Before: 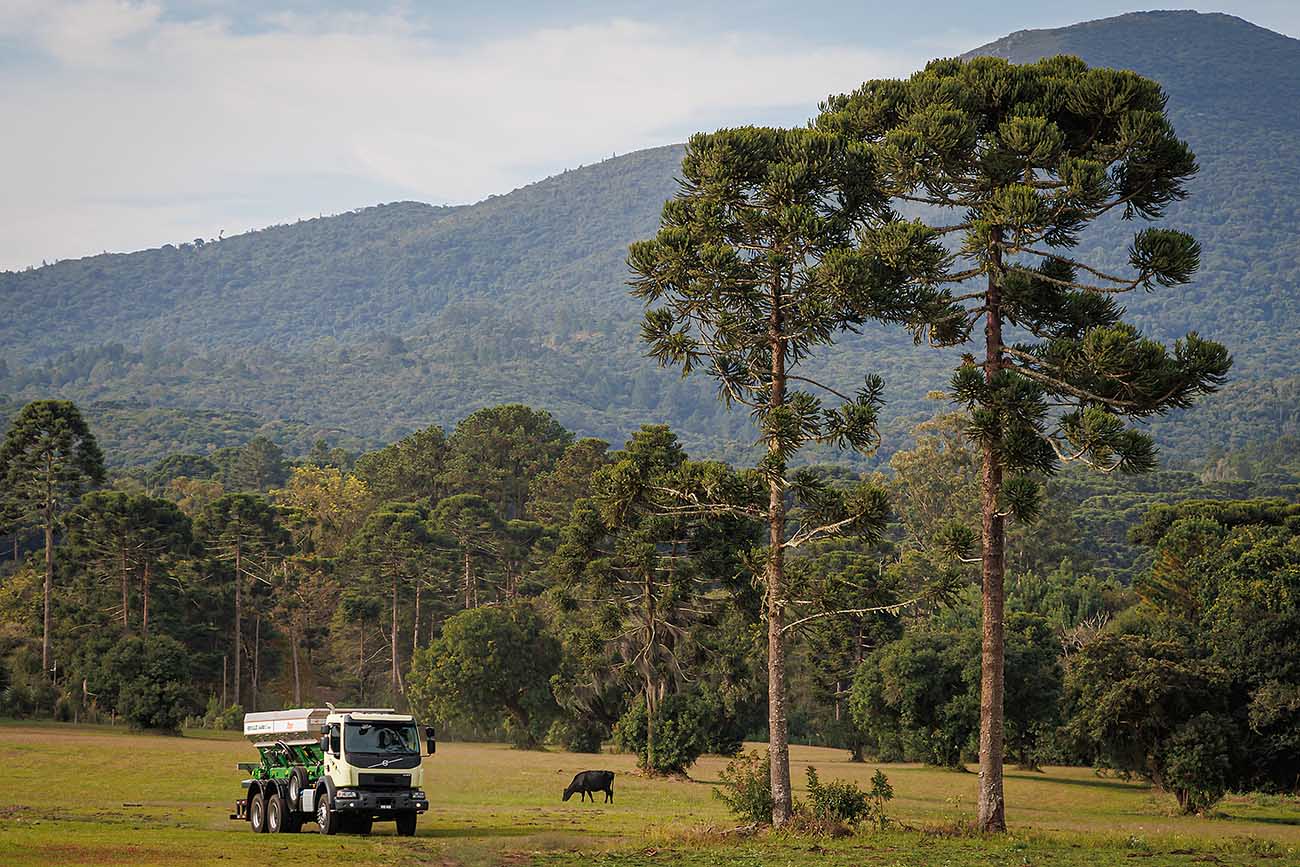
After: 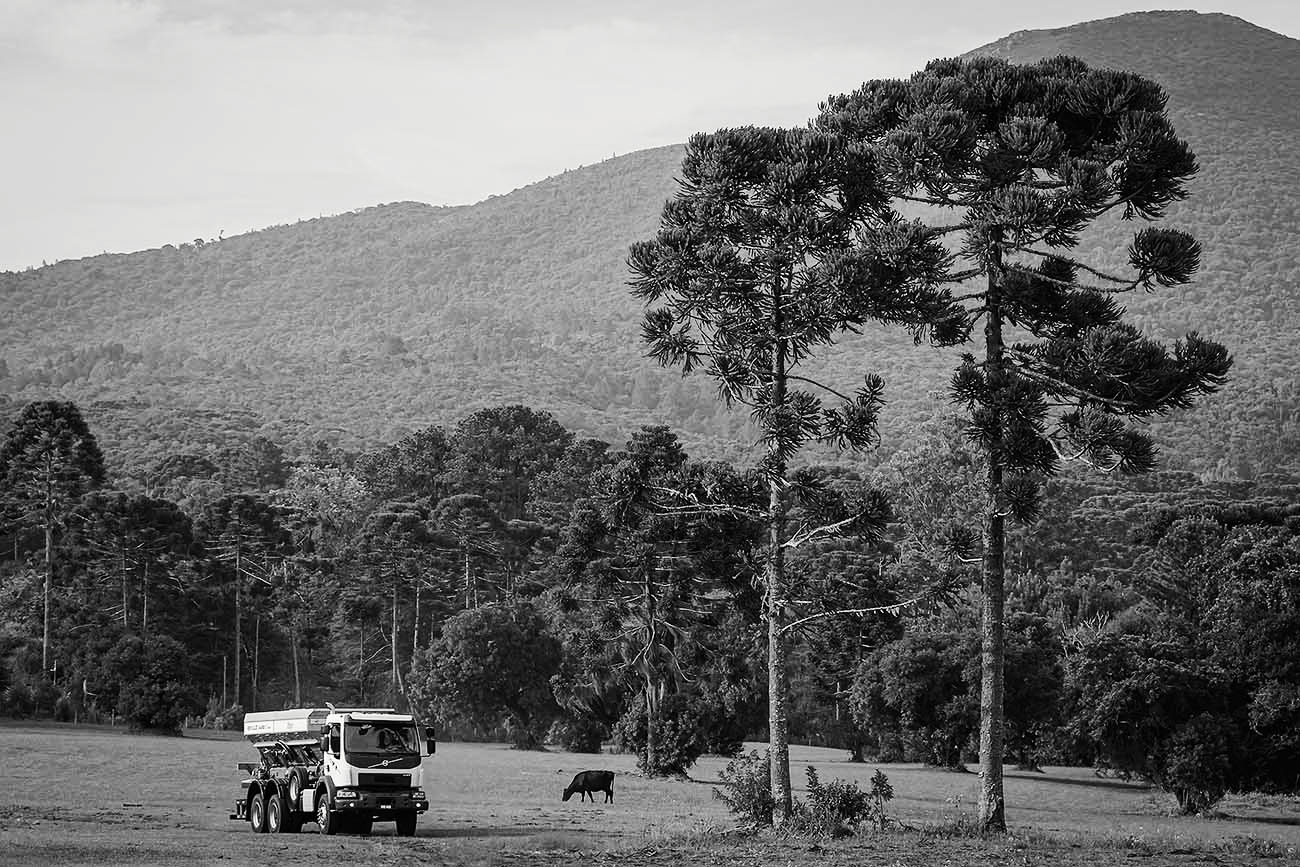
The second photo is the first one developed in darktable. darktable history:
tone curve: curves: ch0 [(0, 0) (0.003, 0.008) (0.011, 0.011) (0.025, 0.018) (0.044, 0.028) (0.069, 0.039) (0.1, 0.056) (0.136, 0.081) (0.177, 0.118) (0.224, 0.164) (0.277, 0.223) (0.335, 0.3) (0.399, 0.399) (0.468, 0.51) (0.543, 0.618) (0.623, 0.71) (0.709, 0.79) (0.801, 0.865) (0.898, 0.93) (1, 1)], preserve colors none
color look up table: target L [93.05, 101.26, 100.94, 85.98, 75.15, 81.69, 65.11, 54.5, 49.9, 49.37, 24.72, 3.967, 201.51, 93.05, 77.71, 65.11, 59.41, 55.28, 43.73, 43.19, 50.96, 33.81, 9.263, 26.5, 24.42, 4.68, 85.27, 74.42, 74.05, 64.36, 71.1, 62.72, 42.17, 55.54, 41.76, 30.59, 43.19, 34.03, 29.73, 15.64, 9.764, 3.967, 101.57, 101.57, 82.05, 78.43, 73.31, 41.96, 39.63], target a [-0.1, 0.001, 0.001, -0.003, -0.001, -0.002, 0, 0.001 ×4, 0, 0, -0.1, 0, 0, 0, 0.001 ×5, 0, 0.001, 0, 0, -0.001, -0.001, 0, 0, 0, 0.001 ×7, 0 ×4, 0.001, 0.001, 0, 0, 0, 0.001, 0.001], target b [1.232, -0.004, -0.004, 0.024, 0.022, 0.023, 0.002, -0.004 ×4, 0.001, -0.001, 1.232, 0.001, 0.002, 0.002, -0.004 ×4, -0.006, 0.003, -0.004, -0.002, 0, 0.002 ×5, -0.004, -0.006, -0.004, -0.006, -0.004, -0.004, -0.006, -0.002, -0.002, -0.001, 0.001, -0.004, -0.004, 0.001, 0.001, 0.002, -0.006, -0.004], num patches 49
